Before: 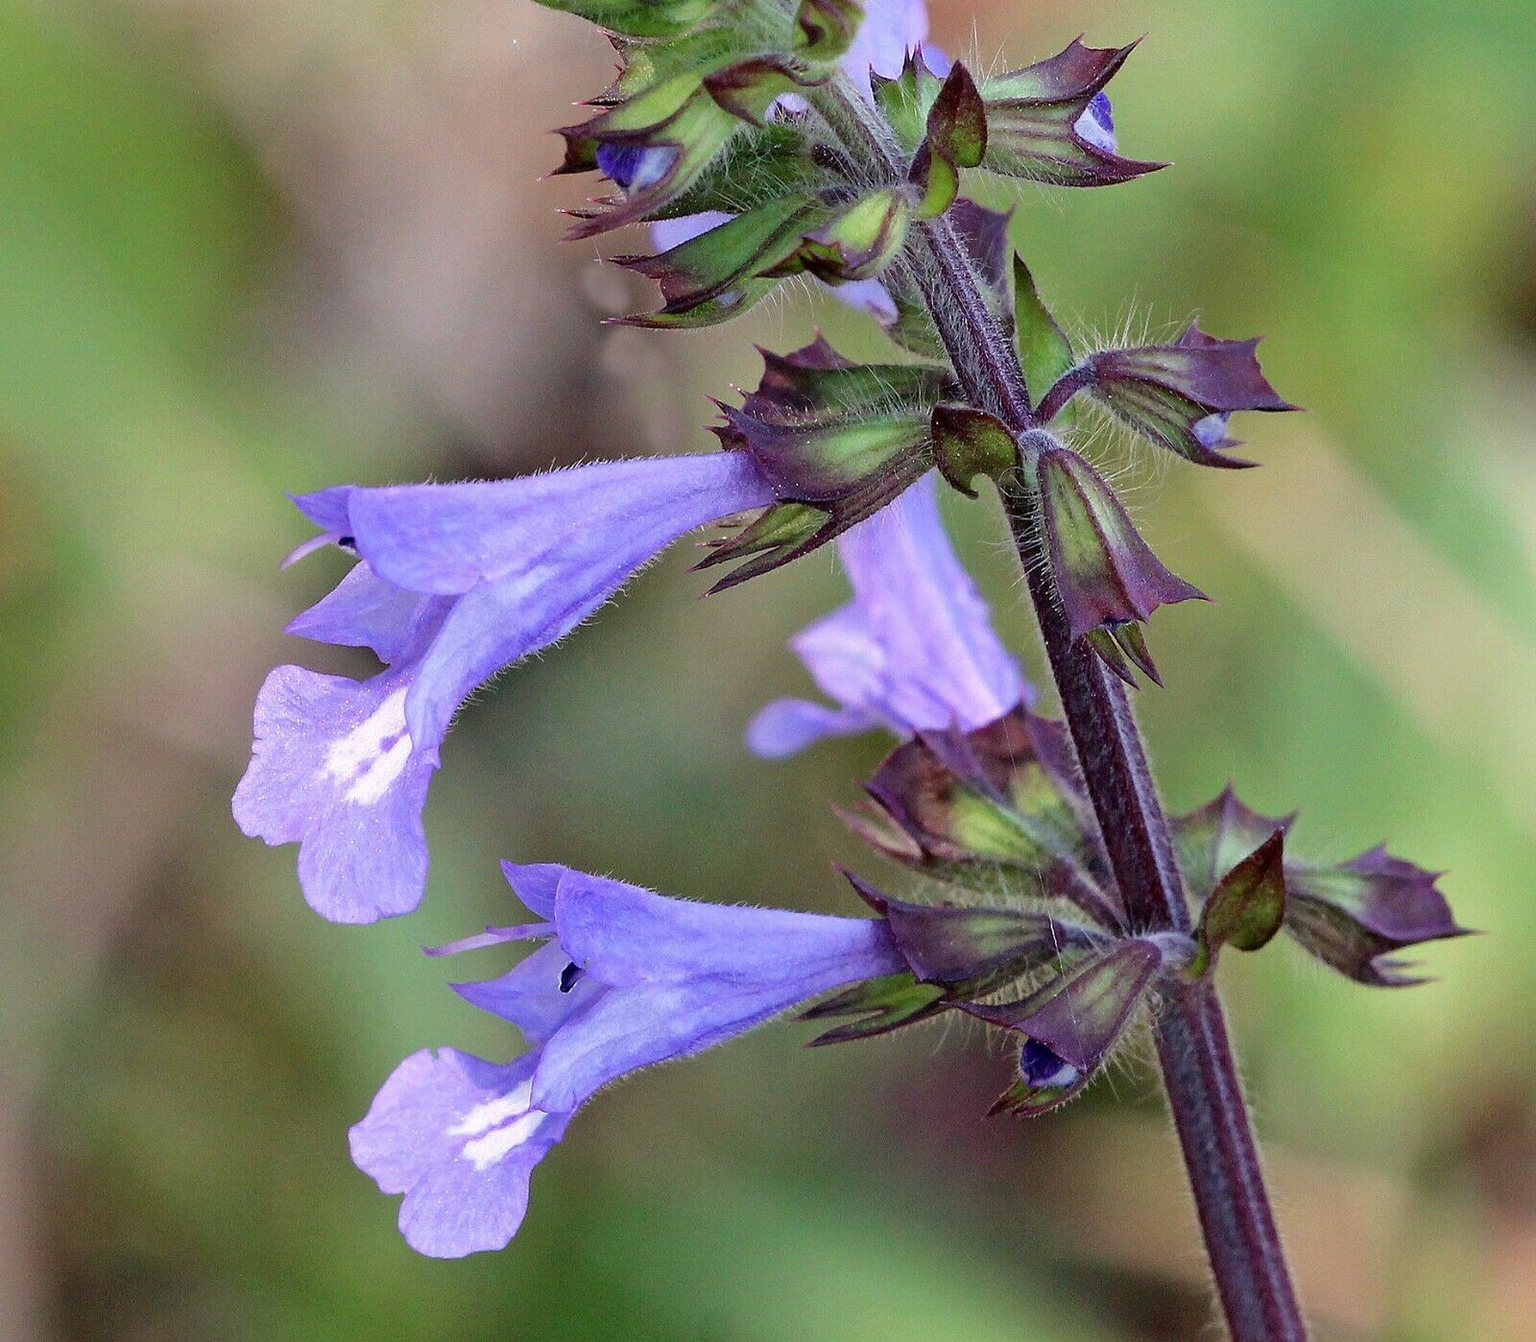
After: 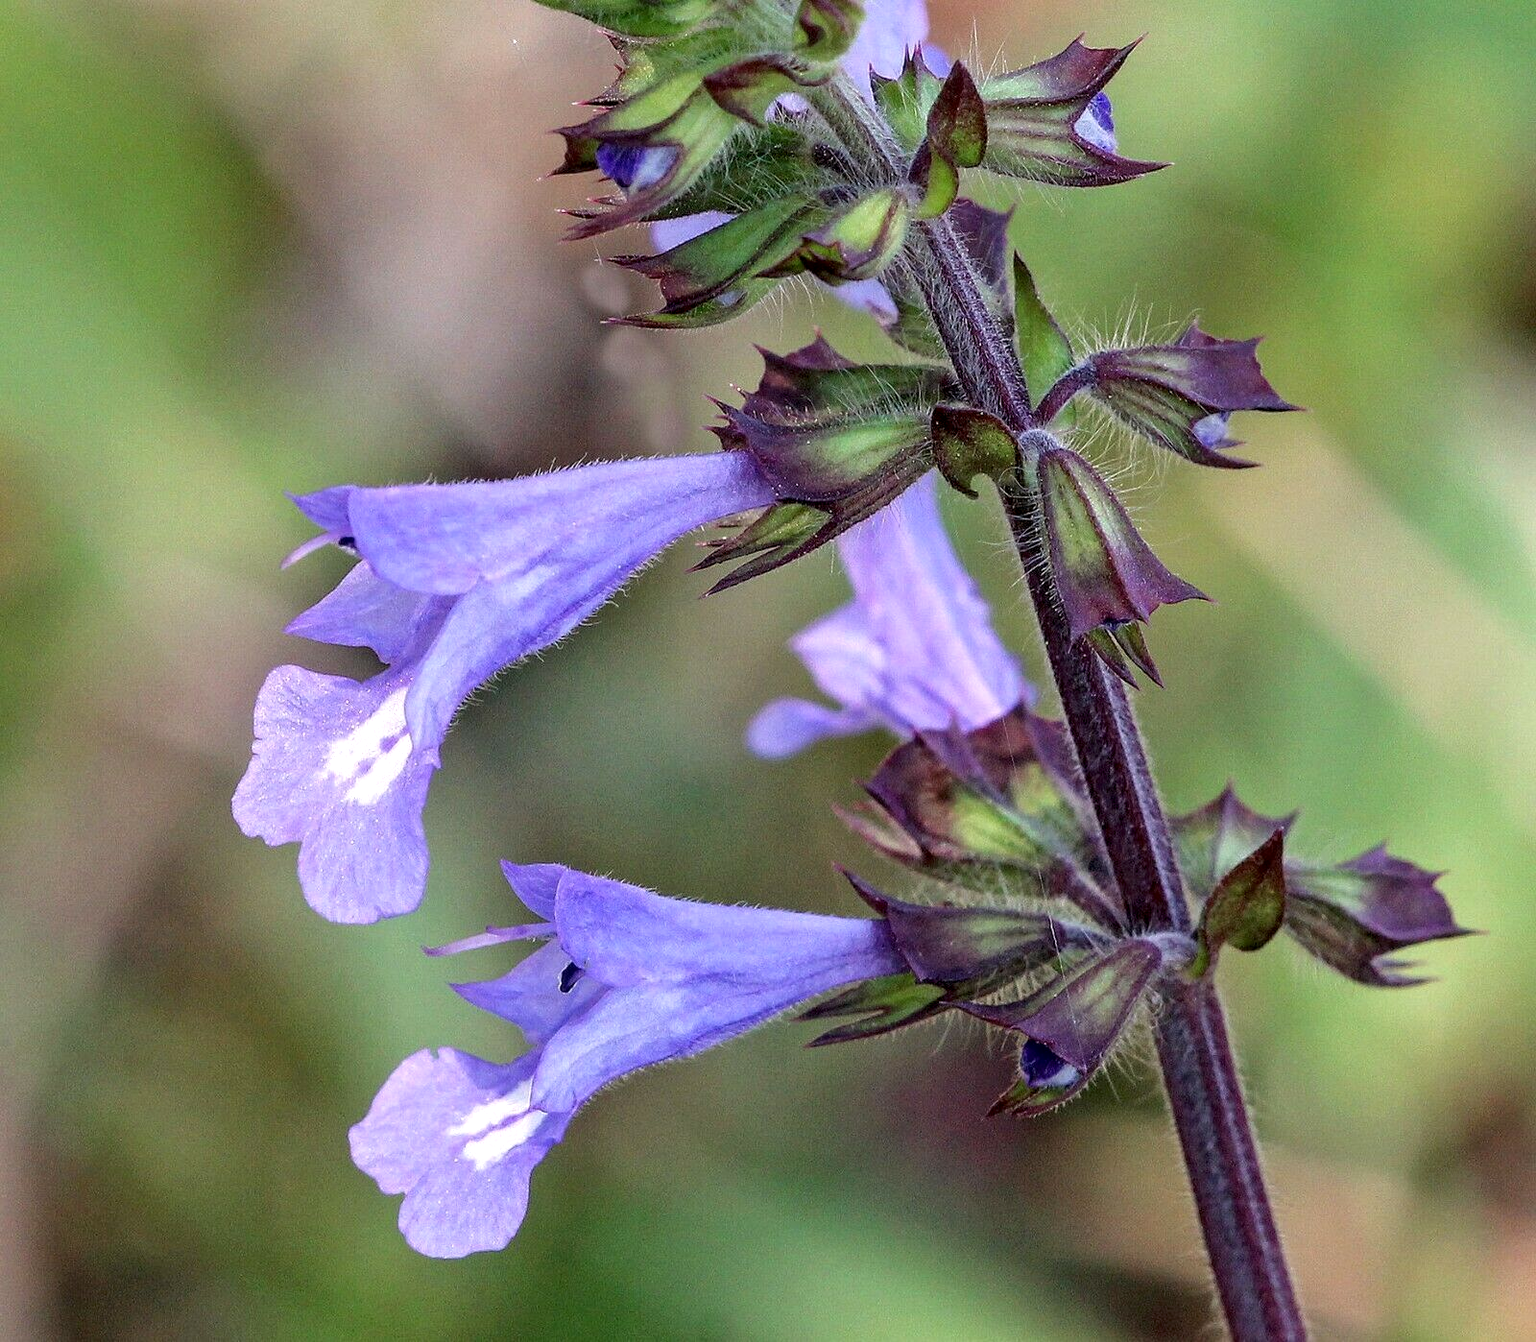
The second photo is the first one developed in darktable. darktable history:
local contrast: on, module defaults
exposure: exposure 0.081 EV
